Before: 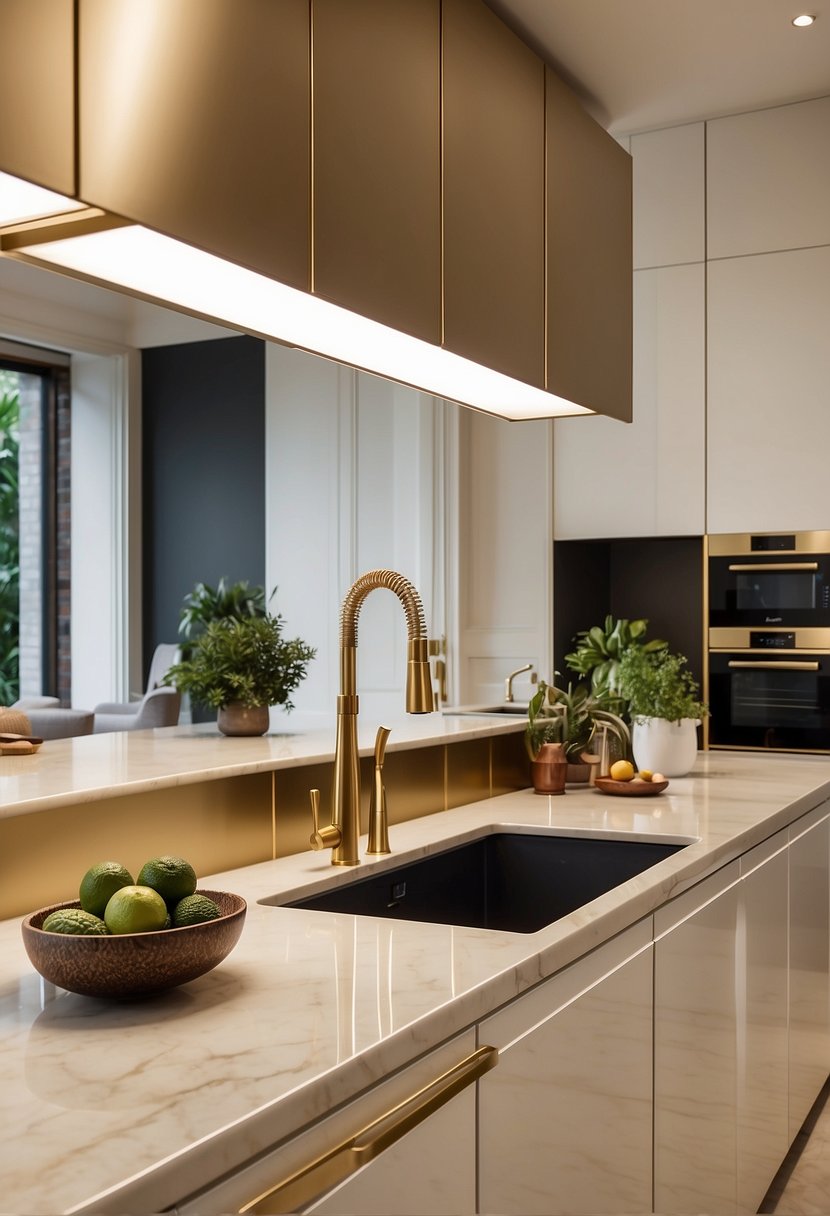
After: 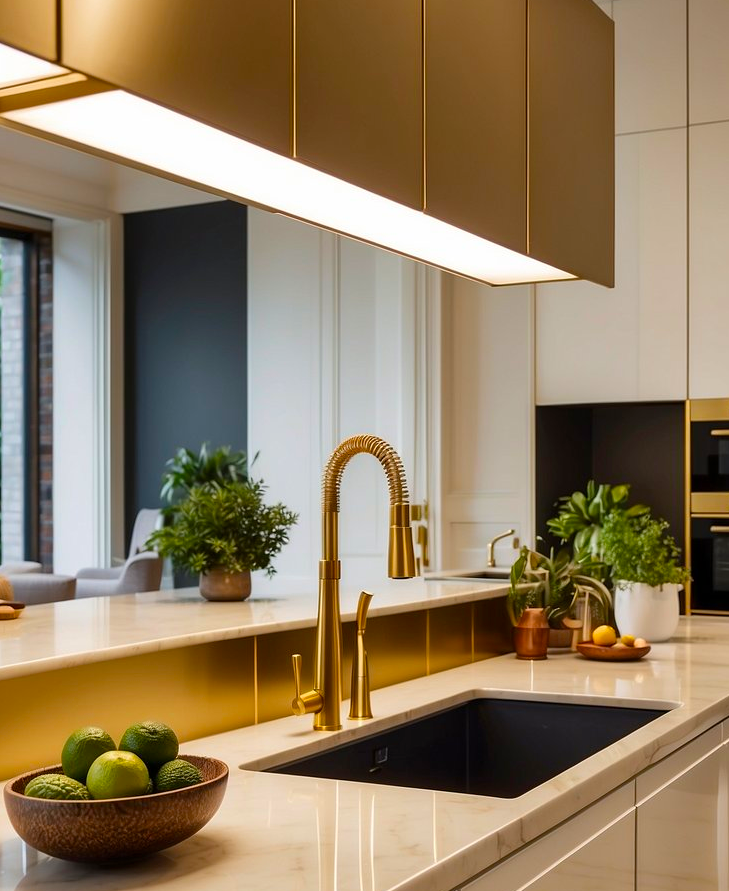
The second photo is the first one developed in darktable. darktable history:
color balance rgb: perceptual saturation grading › global saturation 25.536%, perceptual brilliance grading › global brilliance 2.642%, perceptual brilliance grading › highlights -2.421%, perceptual brilliance grading › shadows 3.508%
crop and rotate: left 2.275%, top 11.109%, right 9.778%, bottom 15.591%
contrast brightness saturation: contrast 0.035, saturation 0.159
